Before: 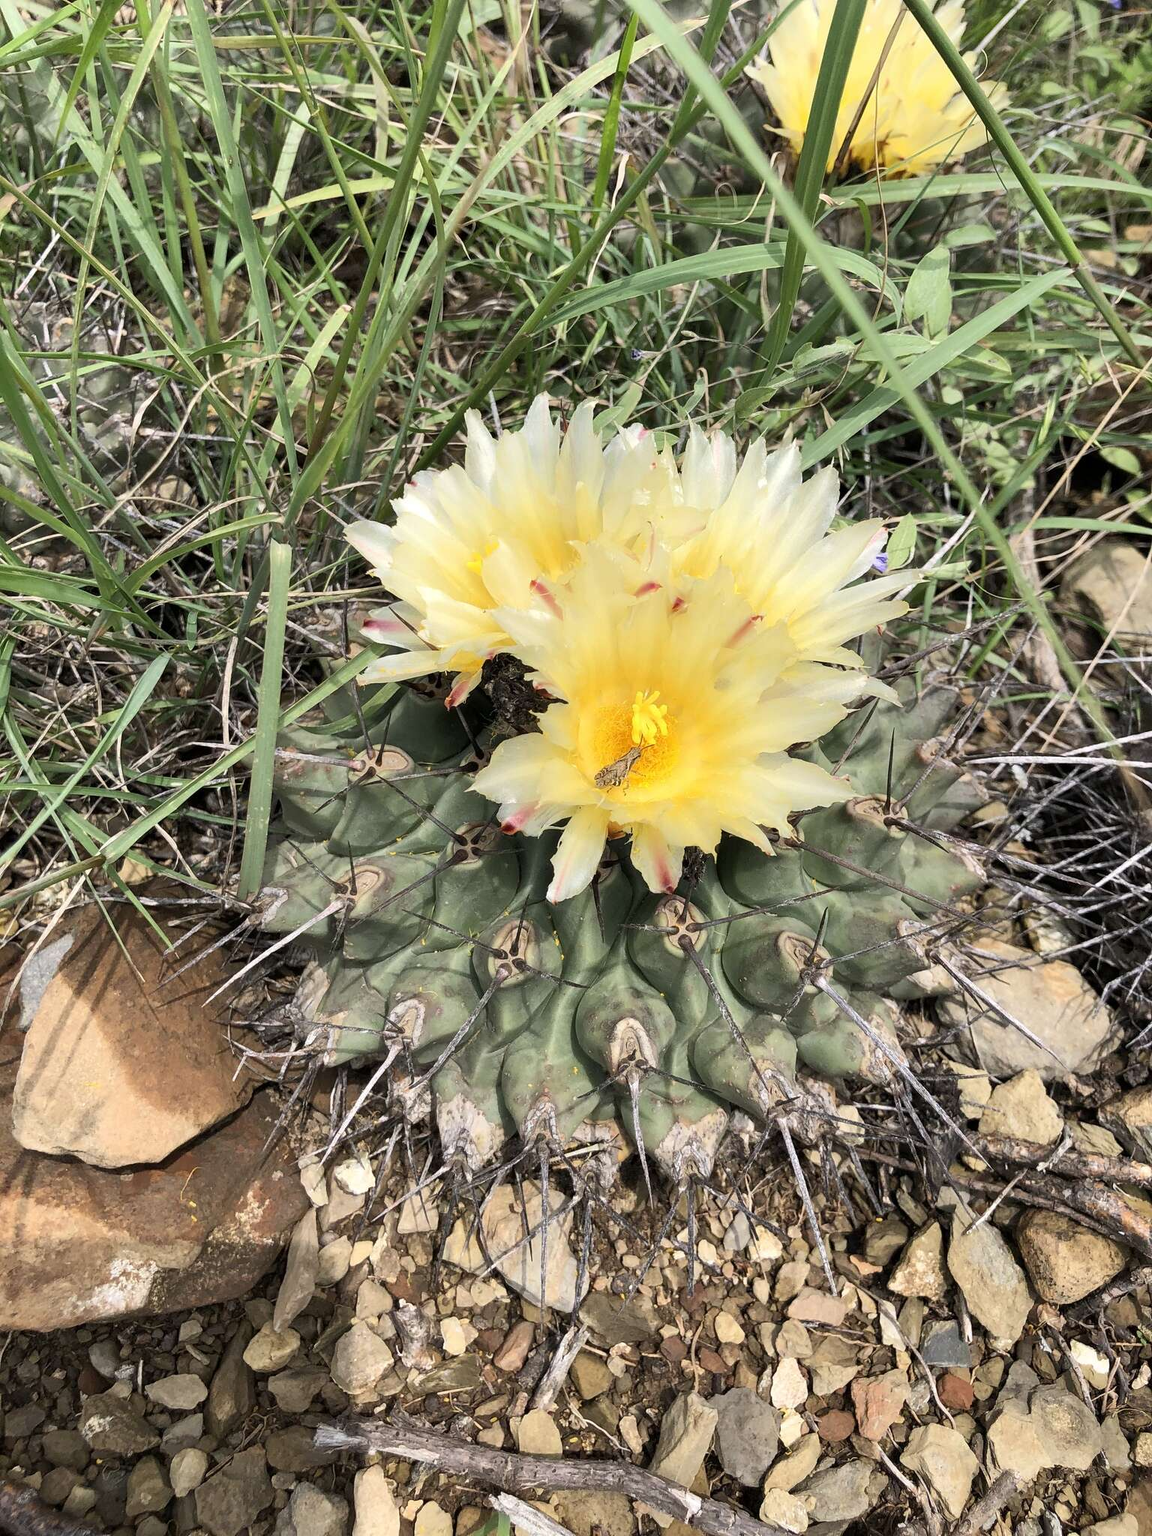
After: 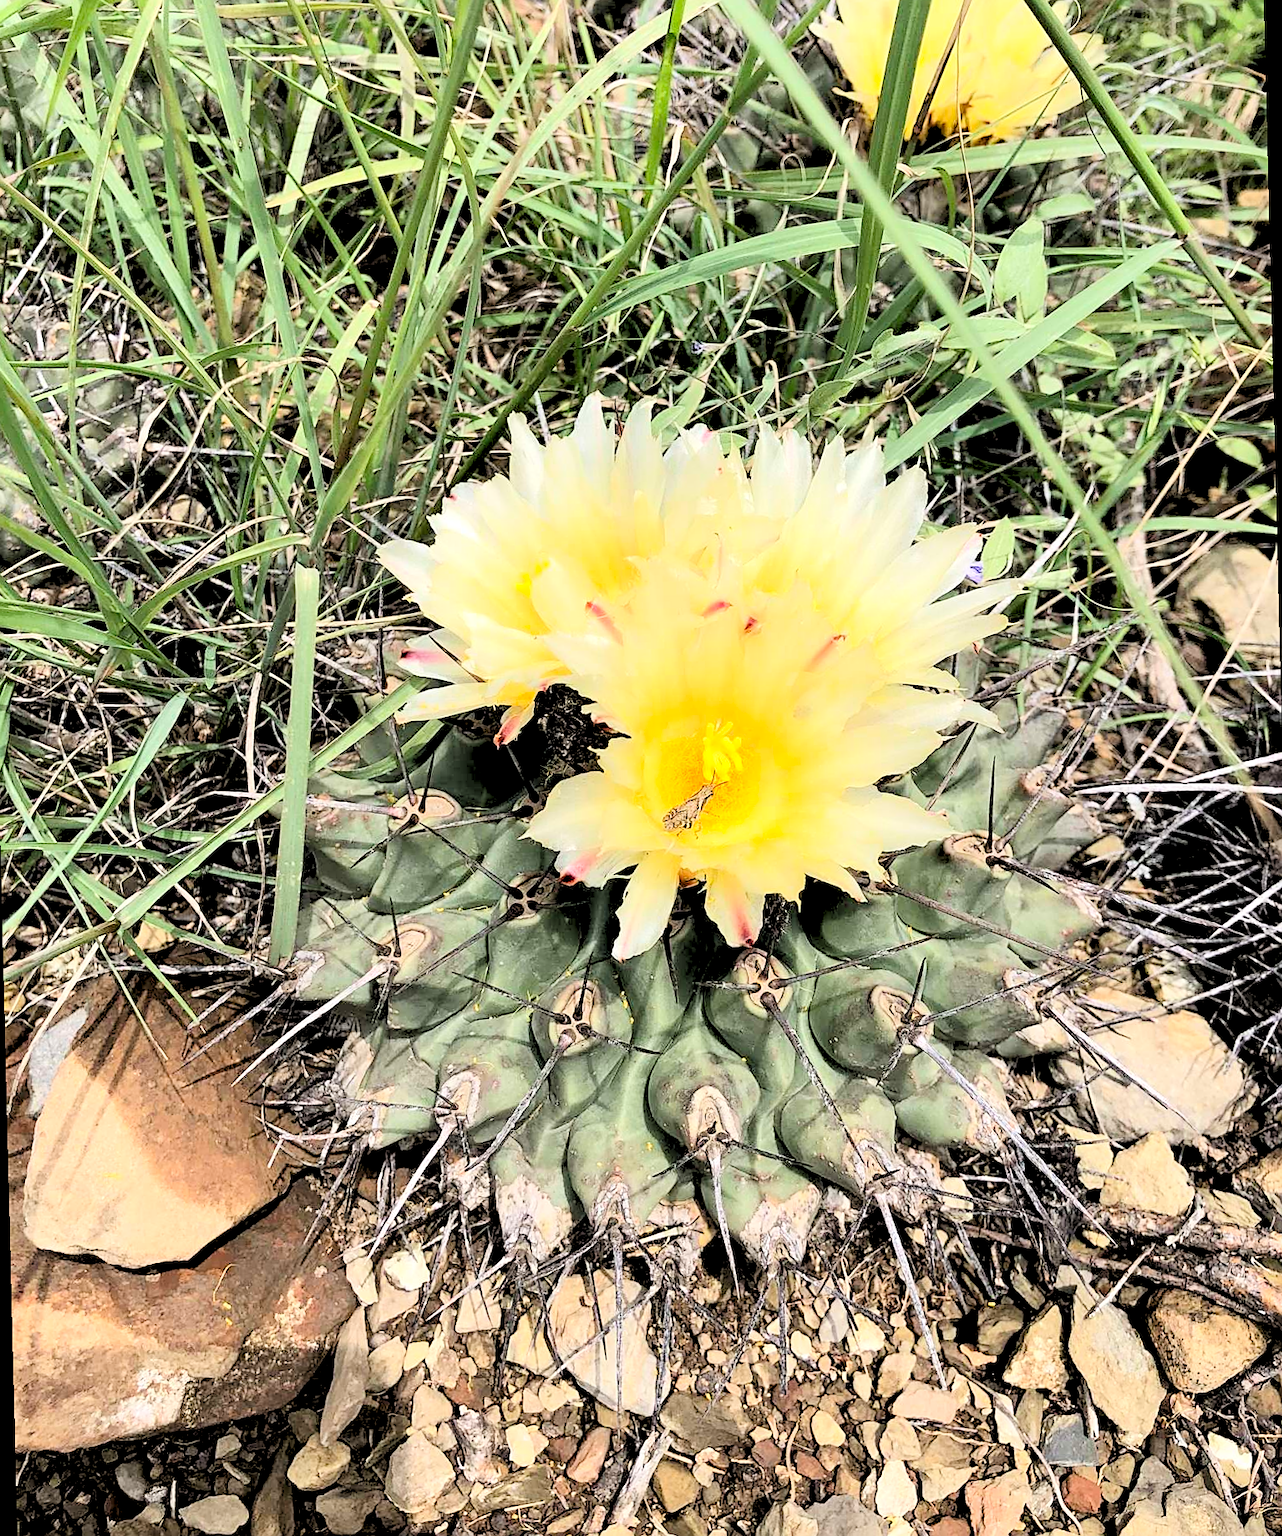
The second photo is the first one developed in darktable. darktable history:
contrast brightness saturation: contrast 0.22
crop and rotate: top 0%, bottom 5.097%
rgb levels: levels [[0.027, 0.429, 0.996], [0, 0.5, 1], [0, 0.5, 1]]
rotate and perspective: rotation -1.42°, crop left 0.016, crop right 0.984, crop top 0.035, crop bottom 0.965
sharpen: on, module defaults
